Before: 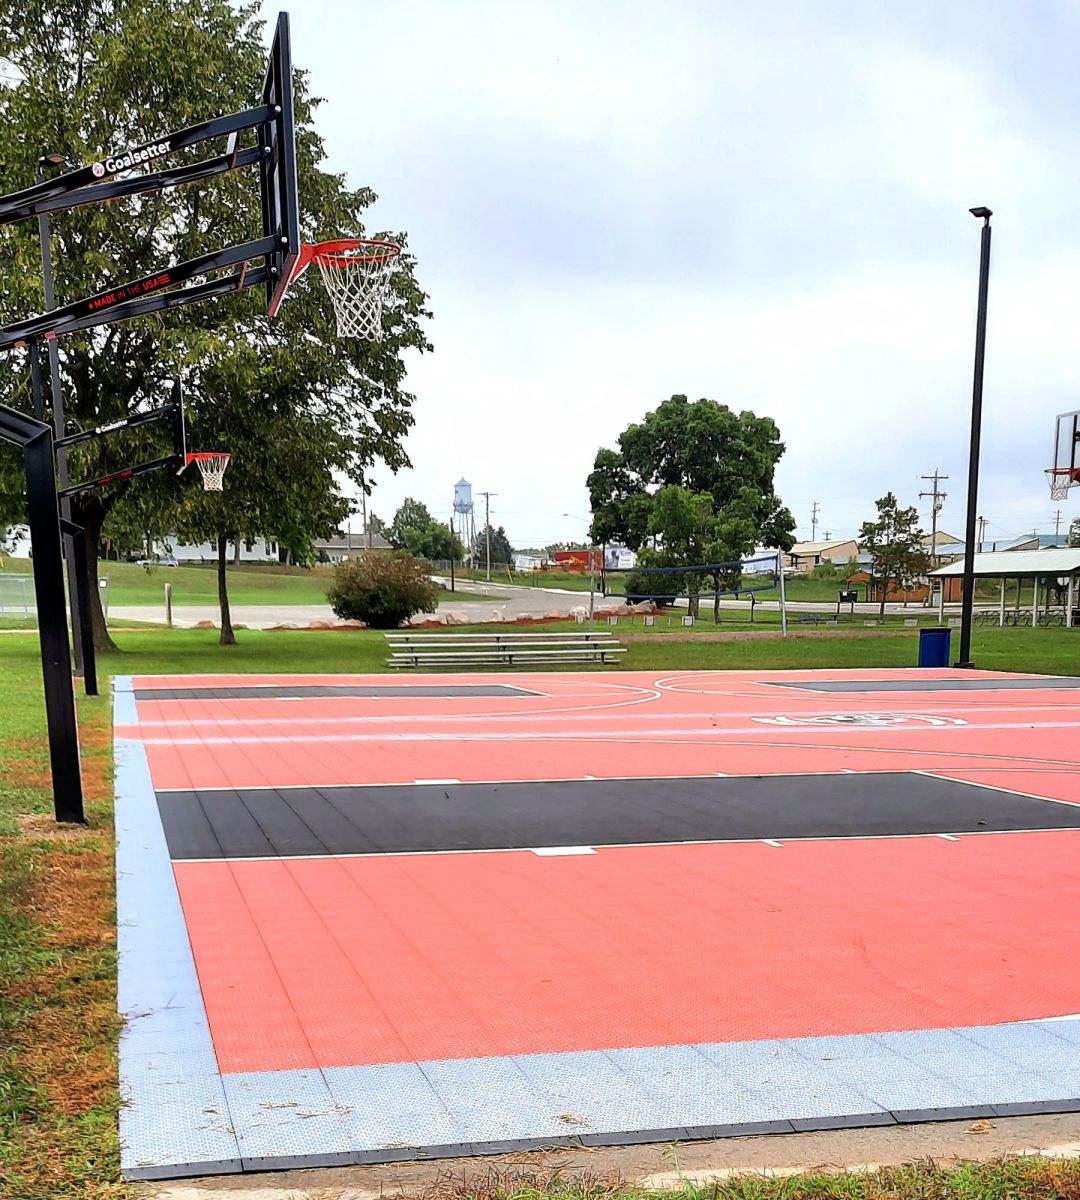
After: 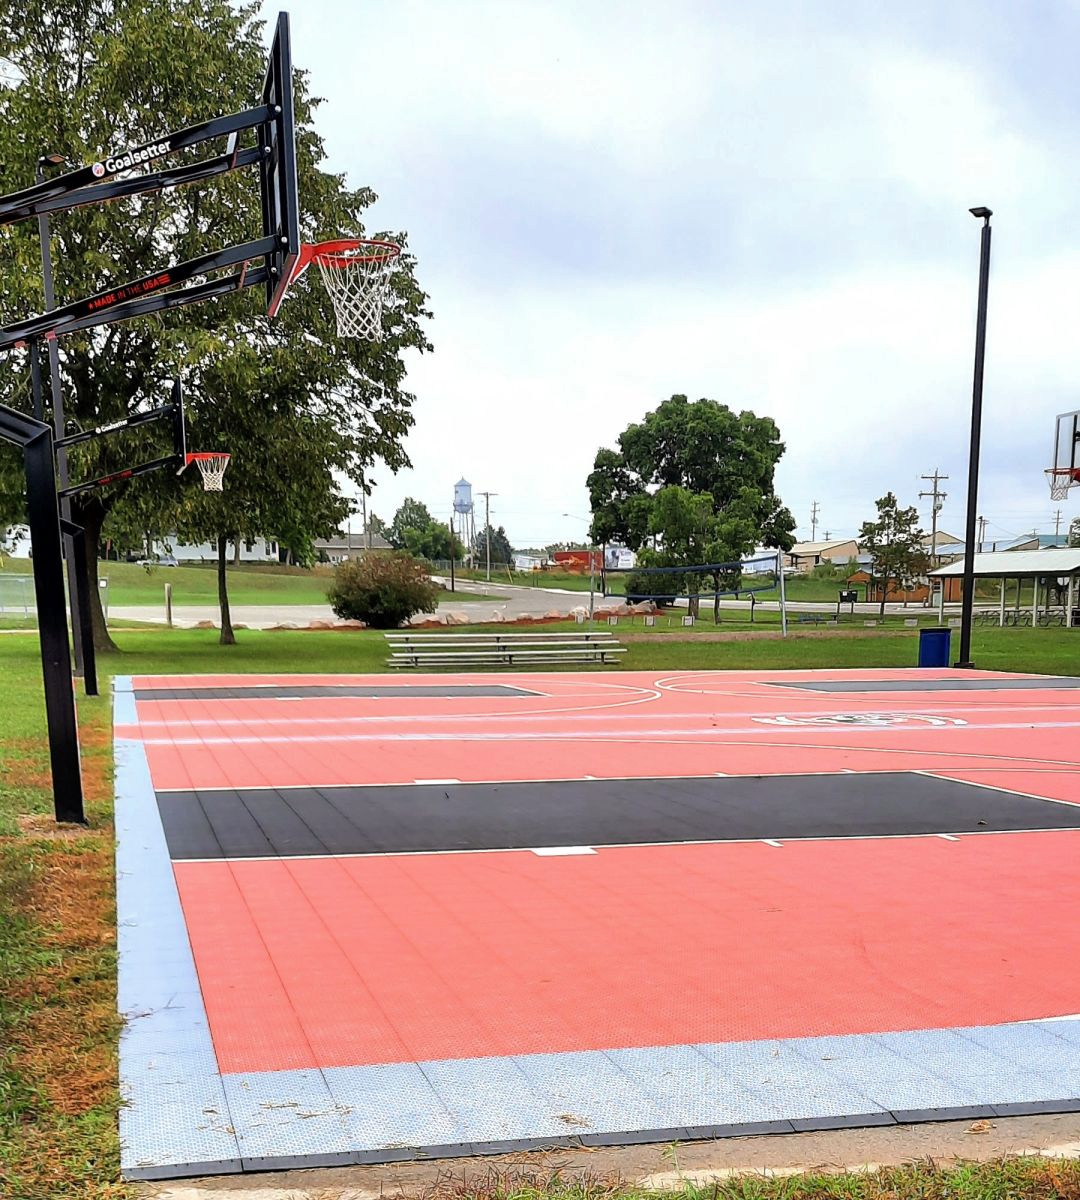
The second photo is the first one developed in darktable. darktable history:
shadows and highlights: shadows 25.52, highlights -25.52
